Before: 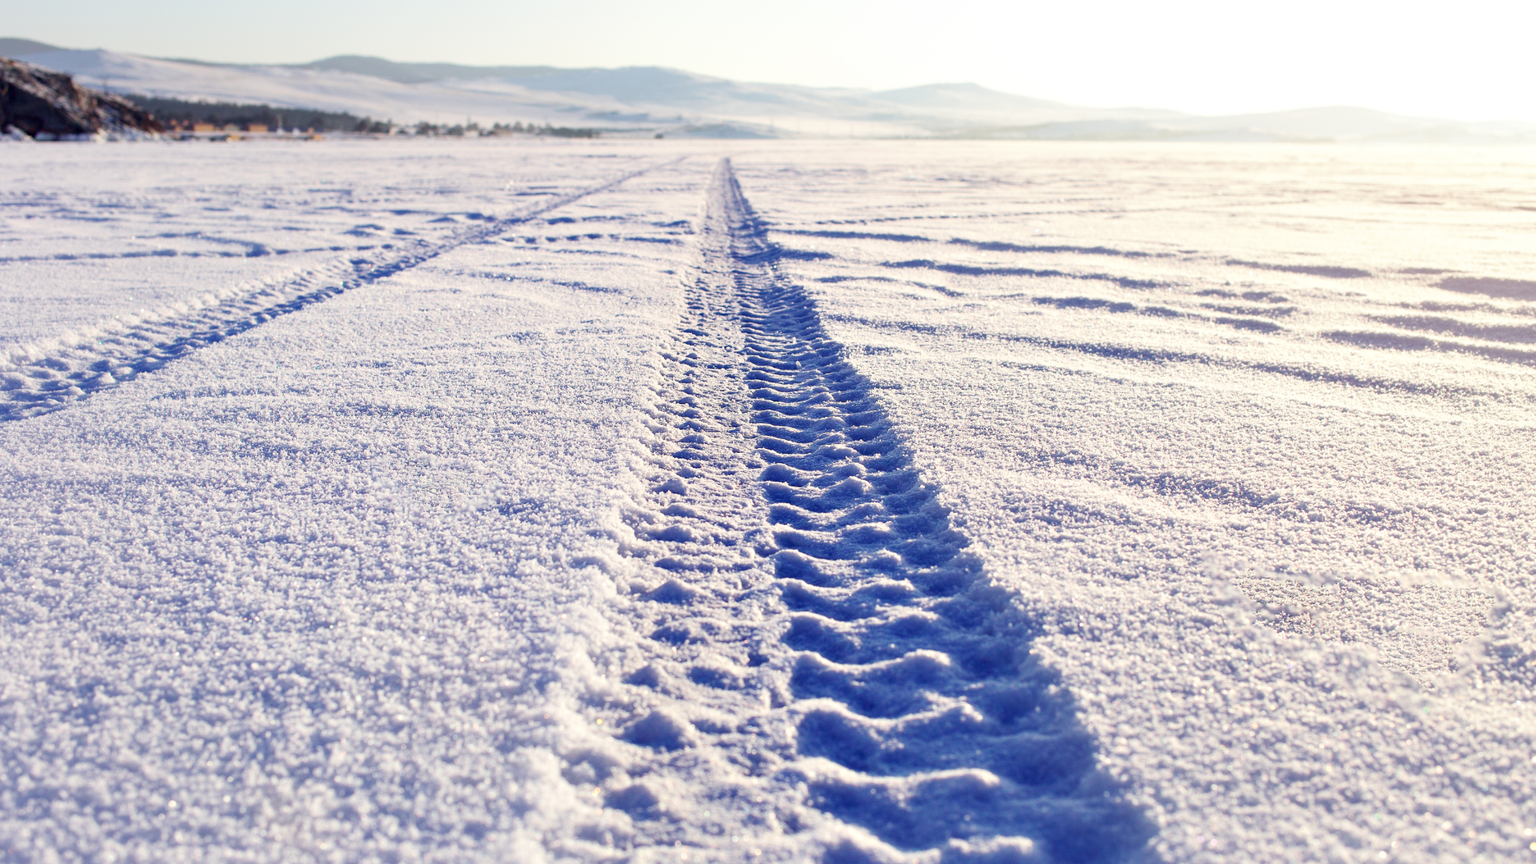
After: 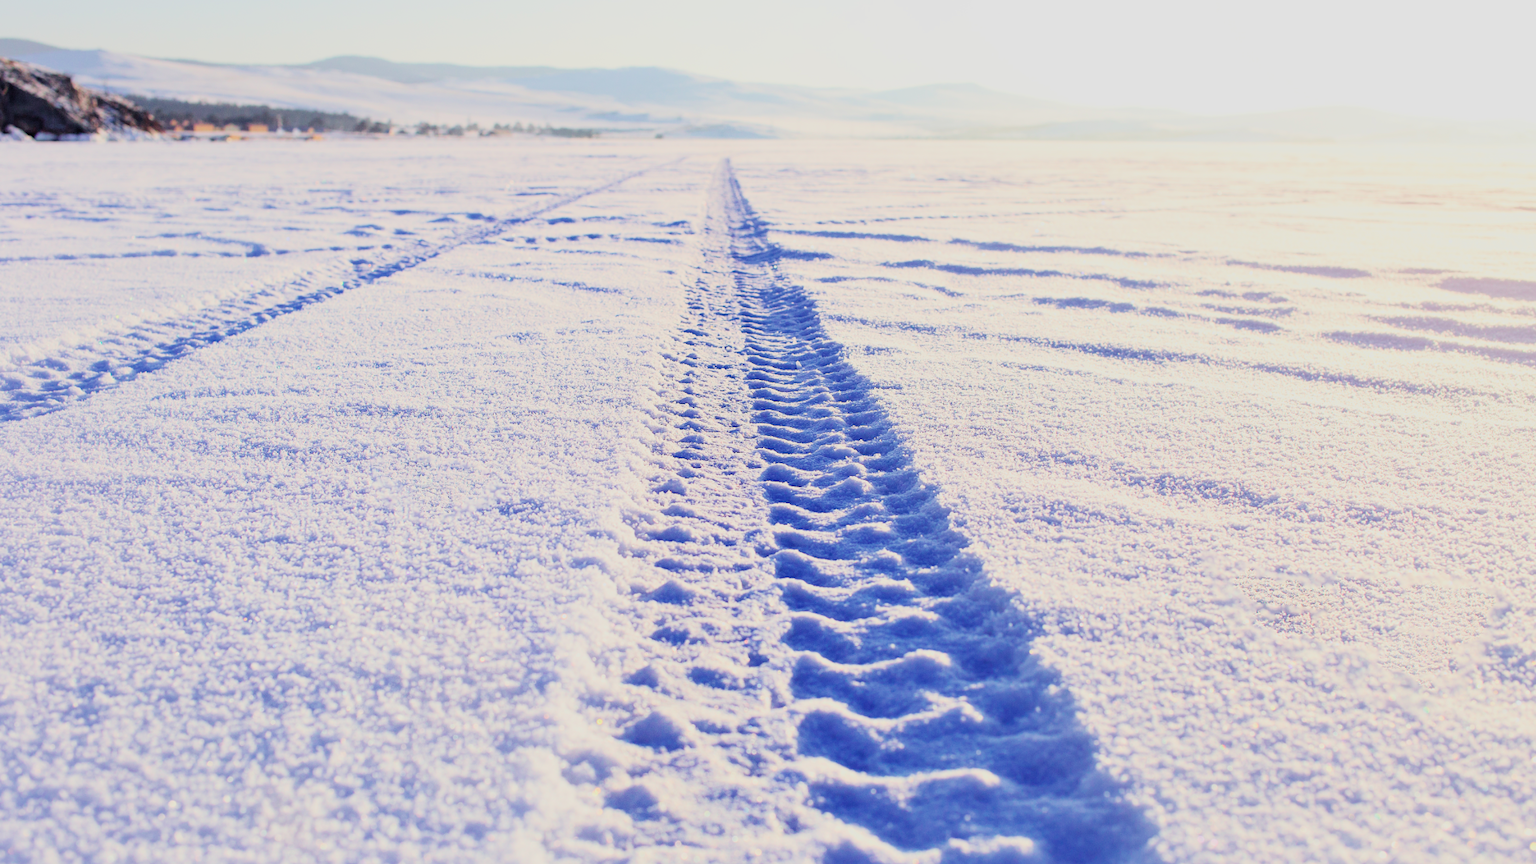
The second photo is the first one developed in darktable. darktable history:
filmic rgb: black relative exposure -6.15 EV, white relative exposure 6.96 EV, hardness 2.23, color science v6 (2022)
exposure: black level correction -0.005, exposure 1.002 EV, compensate highlight preservation false
